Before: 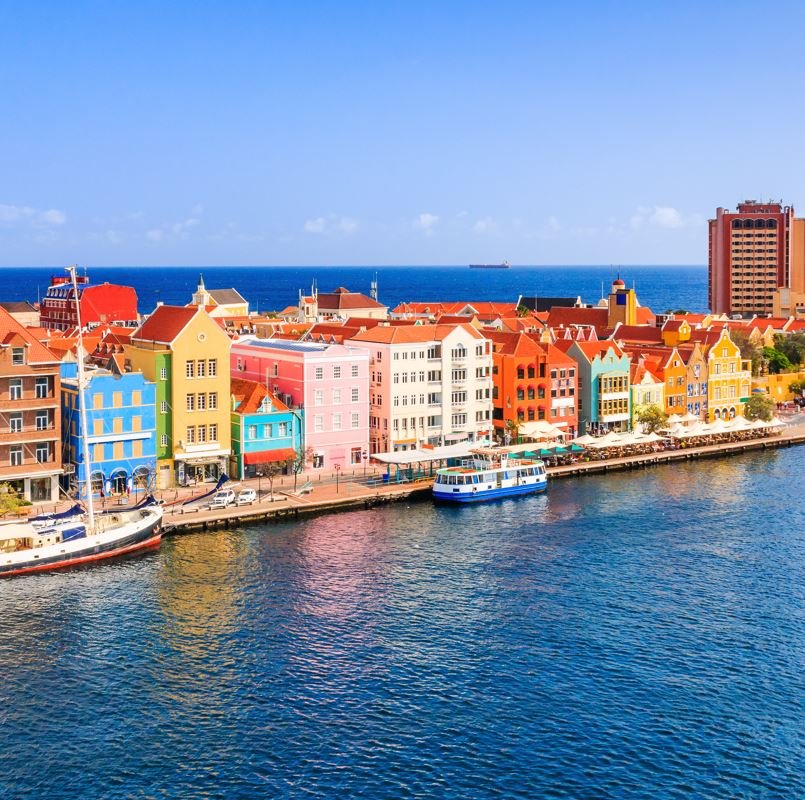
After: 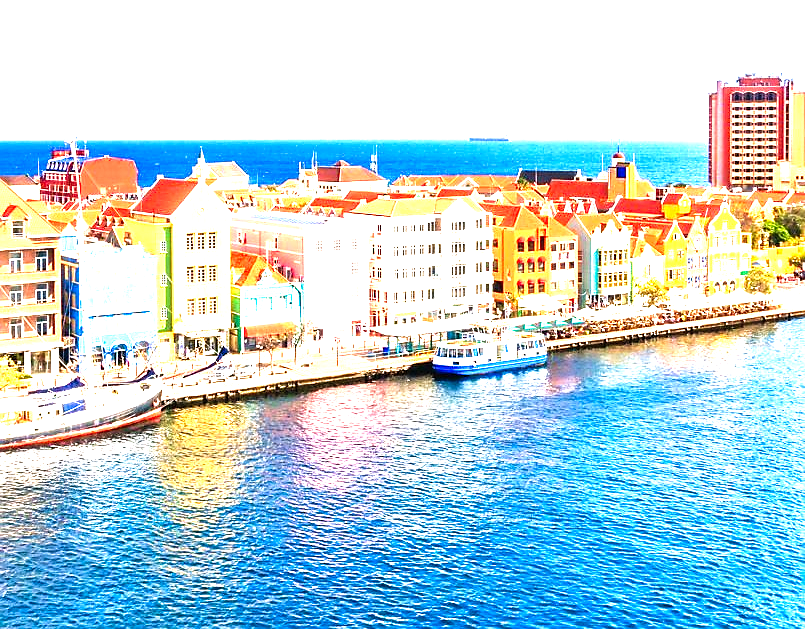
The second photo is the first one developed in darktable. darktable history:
crop and rotate: top 15.92%, bottom 5.411%
velvia: on, module defaults
sharpen: radius 0.971, amount 0.61
levels: black 0.102%, levels [0, 0.281, 0.562]
